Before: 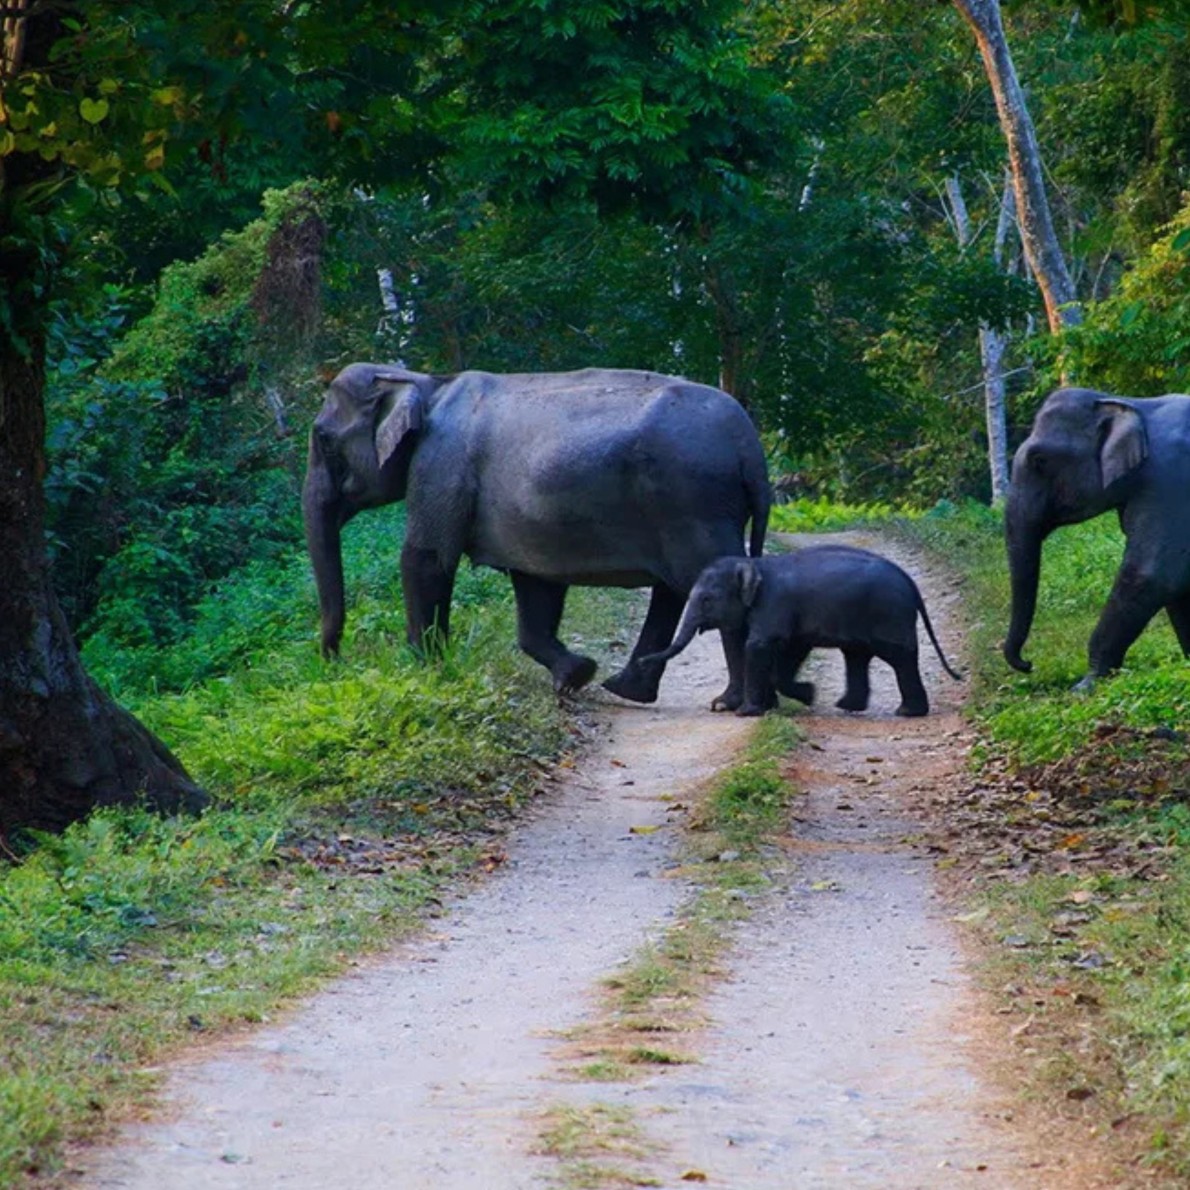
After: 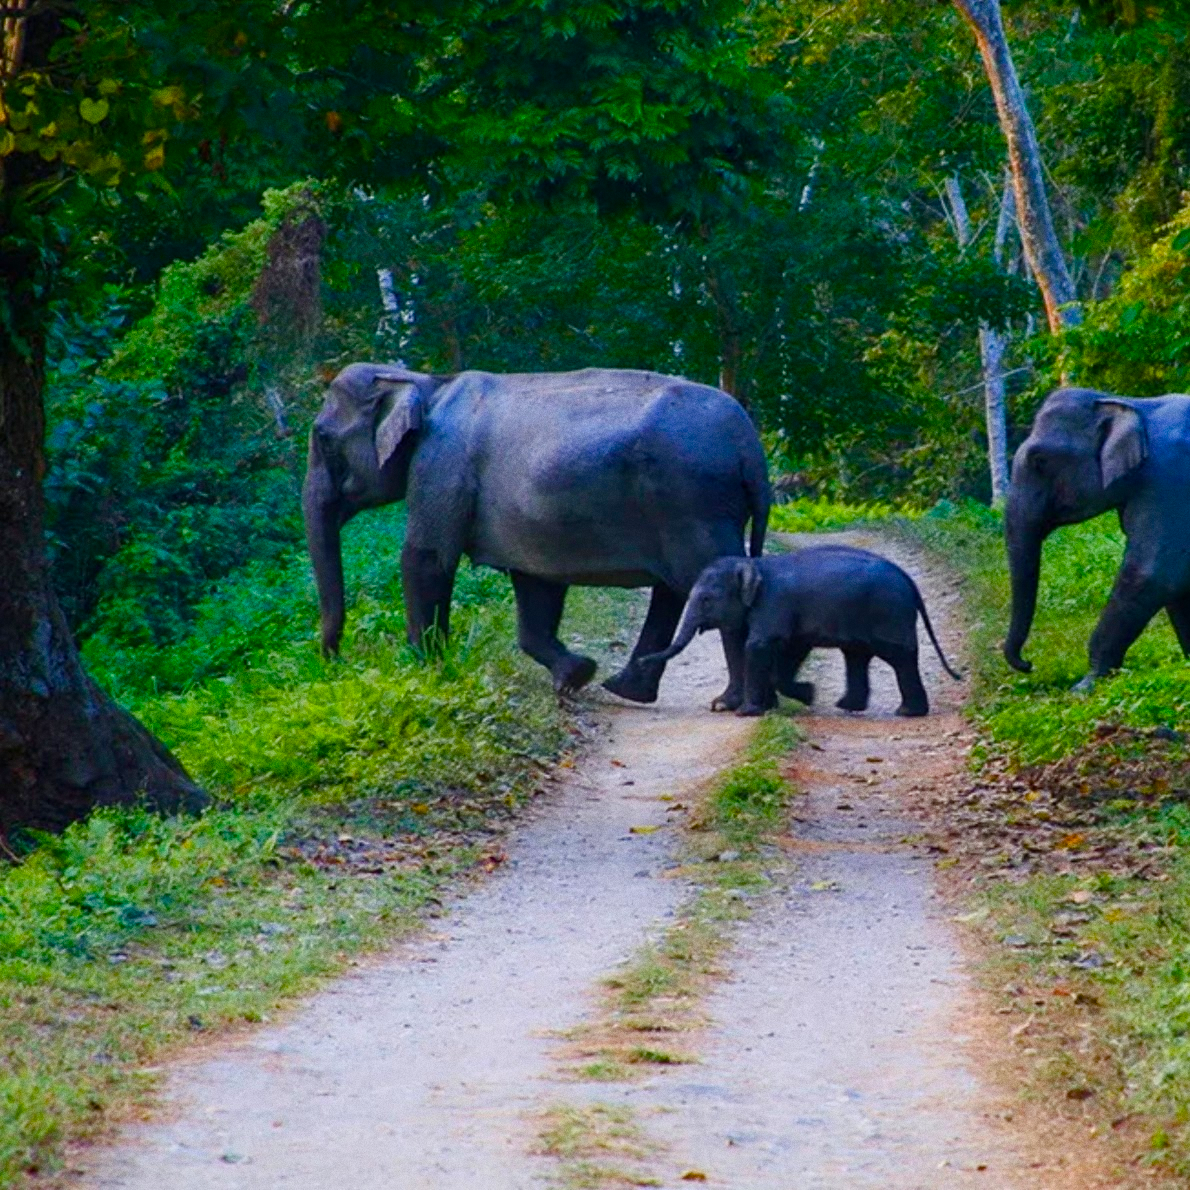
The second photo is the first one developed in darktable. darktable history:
color balance rgb: perceptual saturation grading › global saturation 35%, perceptual saturation grading › highlights -30%, perceptual saturation grading › shadows 35%, perceptual brilliance grading › global brilliance 3%, perceptual brilliance grading › highlights -3%, perceptual brilliance grading › shadows 3%
grain: coarseness 0.09 ISO
